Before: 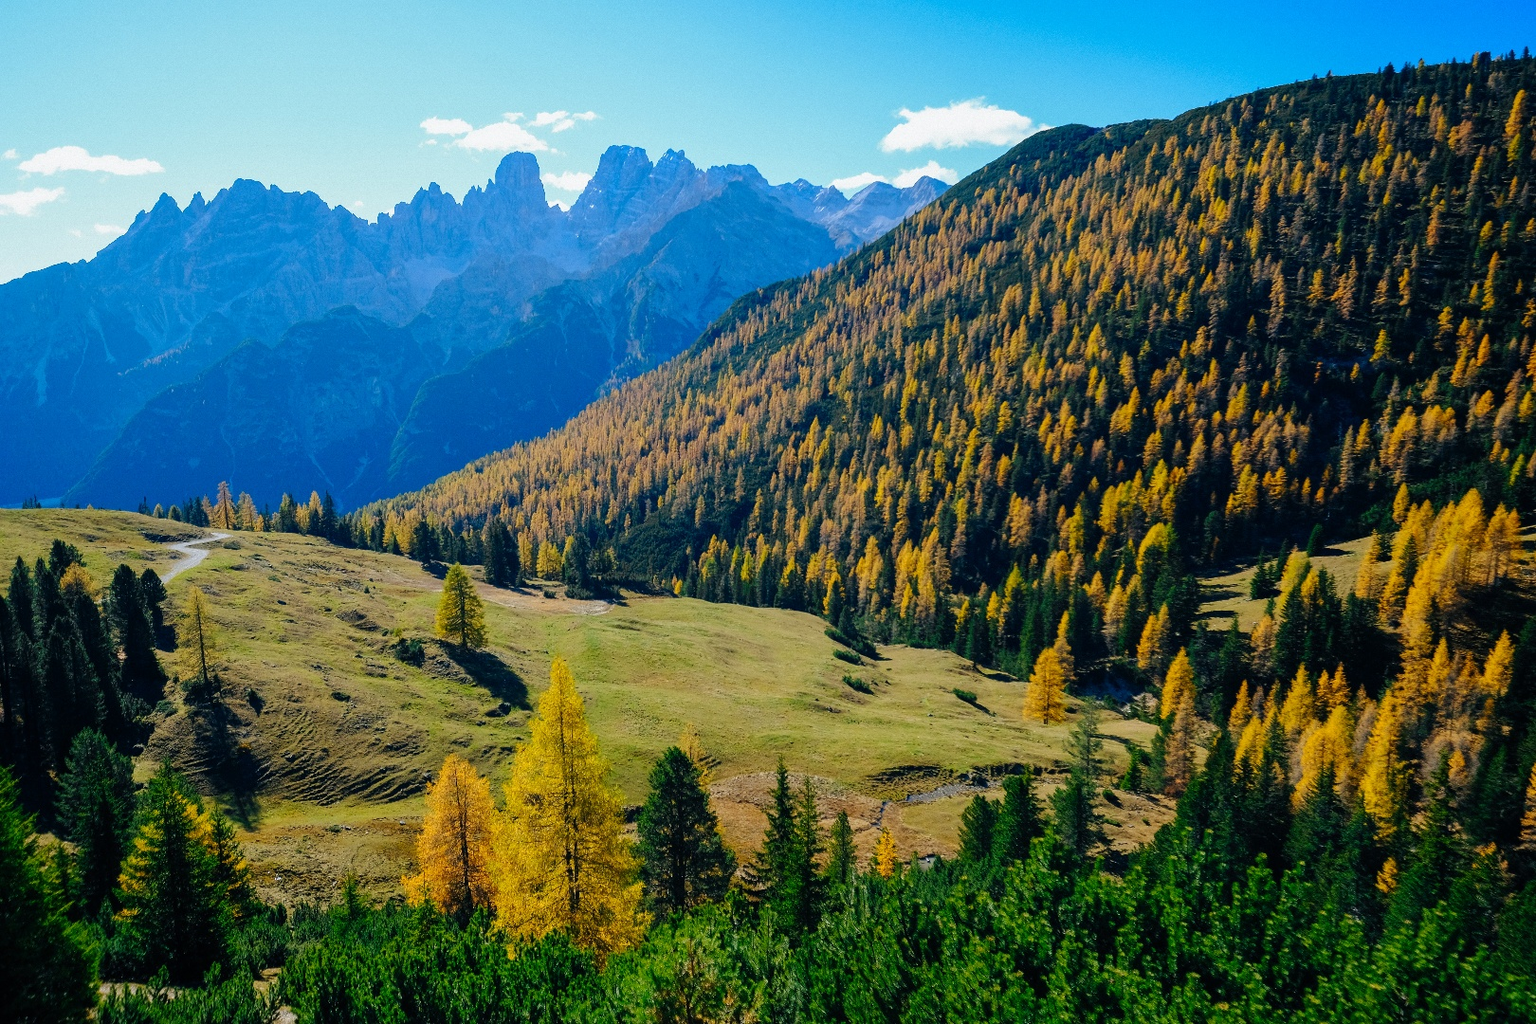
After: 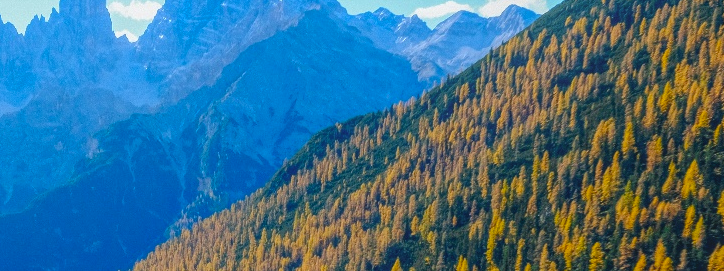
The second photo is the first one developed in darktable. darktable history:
local contrast: highlights 73%, shadows 15%, midtone range 0.197
color balance: output saturation 110%
crop: left 28.64%, top 16.832%, right 26.637%, bottom 58.055%
